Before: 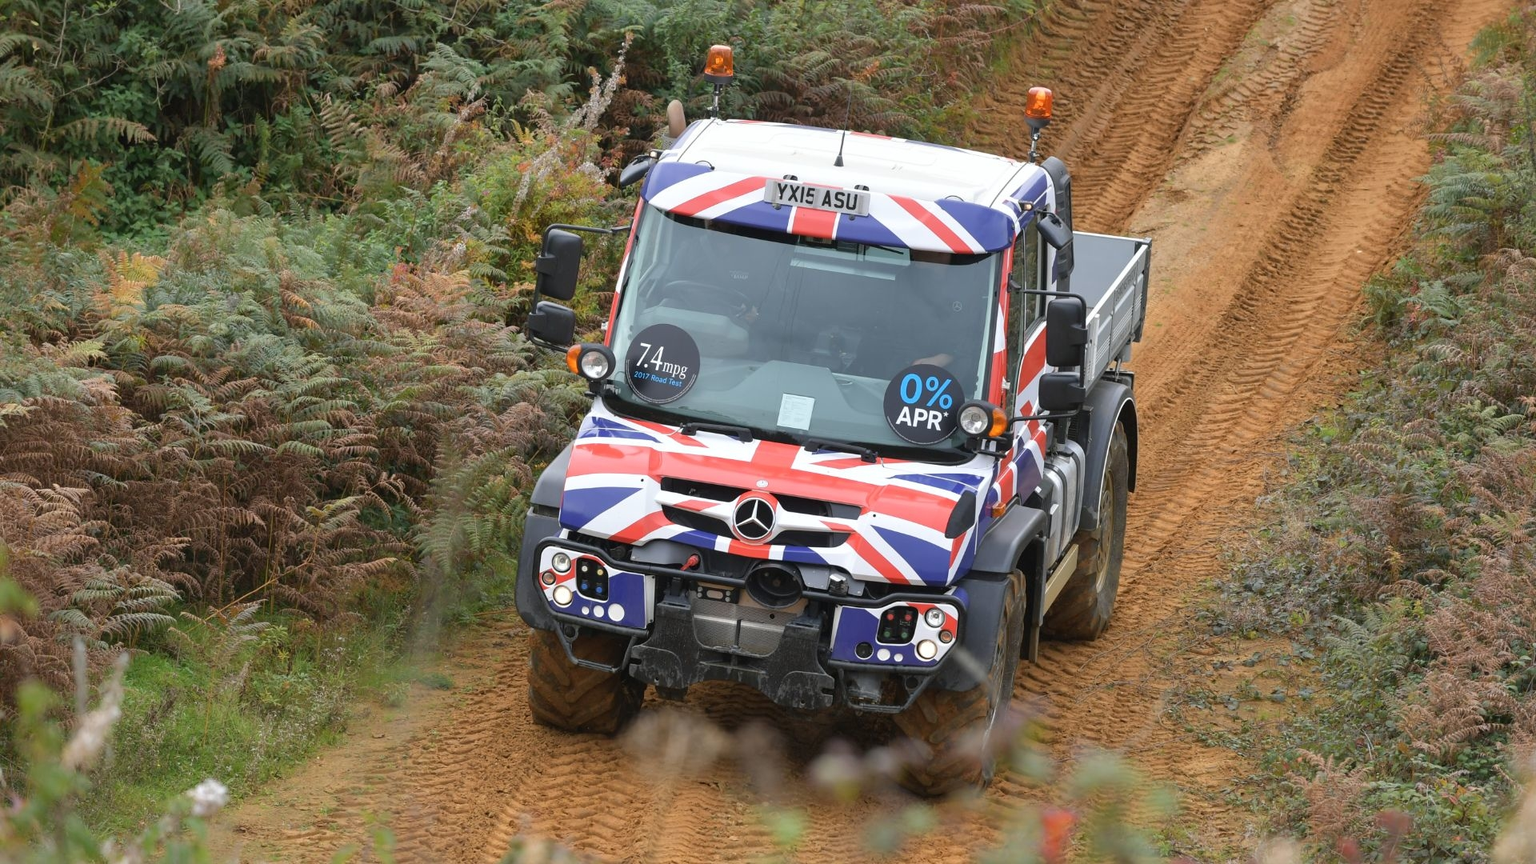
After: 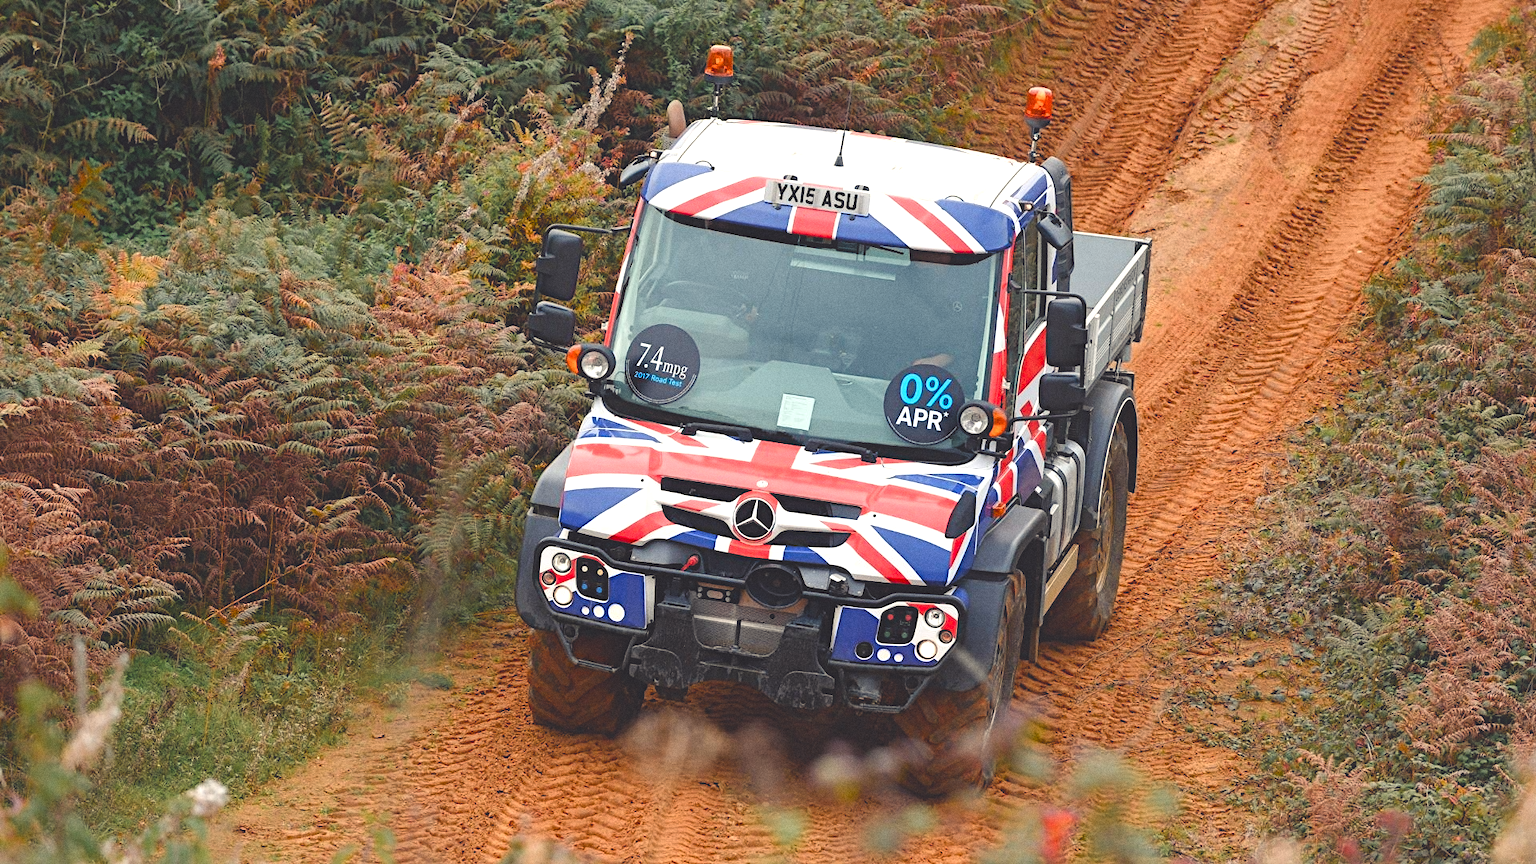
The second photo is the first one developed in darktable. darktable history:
contrast equalizer "negative clarity": octaves 7, y [[0.6 ×6], [0.55 ×6], [0 ×6], [0 ×6], [0 ×6]], mix -0.3
color equalizer "creative | pacific": saturation › orange 1.03, saturation › yellow 0.883, saturation › green 0.883, saturation › blue 1.08, saturation › magenta 1.05, hue › orange -4.88, hue › green 8.78, brightness › red 1.06, brightness › orange 1.08, brightness › yellow 0.916, brightness › green 0.916, brightness › cyan 1.04, brightness › blue 1.12, brightness › magenta 1.07
diffuse or sharpen "_builtin_sharpen demosaicing | AA filter": edge sensitivity 1, 1st order anisotropy 100%, 2nd order anisotropy 100%, 3rd order anisotropy 100%, 4th order anisotropy 100%, 1st order speed -25%, 2nd order speed -25%, 3rd order speed -25%, 4th order speed -25%
diffuse or sharpen "bloom 20%": radius span 32, 1st order speed 50%, 2nd order speed 50%, 3rd order speed 50%, 4th order speed 50% | blend: blend mode normal, opacity 20%; mask: uniform (no mask)
rgb primaries "creative | pacific": red hue -0.042, red purity 1.1, green hue 0.047, green purity 1.12, blue hue -0.089, blue purity 0.88
tone equalizer "_builtin_contrast tone curve | soft": -8 EV -0.417 EV, -7 EV -0.389 EV, -6 EV -0.333 EV, -5 EV -0.222 EV, -3 EV 0.222 EV, -2 EV 0.333 EV, -1 EV 0.389 EV, +0 EV 0.417 EV, edges refinement/feathering 500, mask exposure compensation -1.57 EV, preserve details no
color balance rgb "creative | pacific": shadows lift › chroma 3%, shadows lift › hue 280.8°, power › hue 330°, highlights gain › chroma 3%, highlights gain › hue 75.6°, global offset › luminance 2%, perceptual saturation grading › global saturation 20%, perceptual saturation grading › highlights -25%, perceptual saturation grading › shadows 50%, global vibrance 20.33%
grain "film": coarseness 0.09 ISO
